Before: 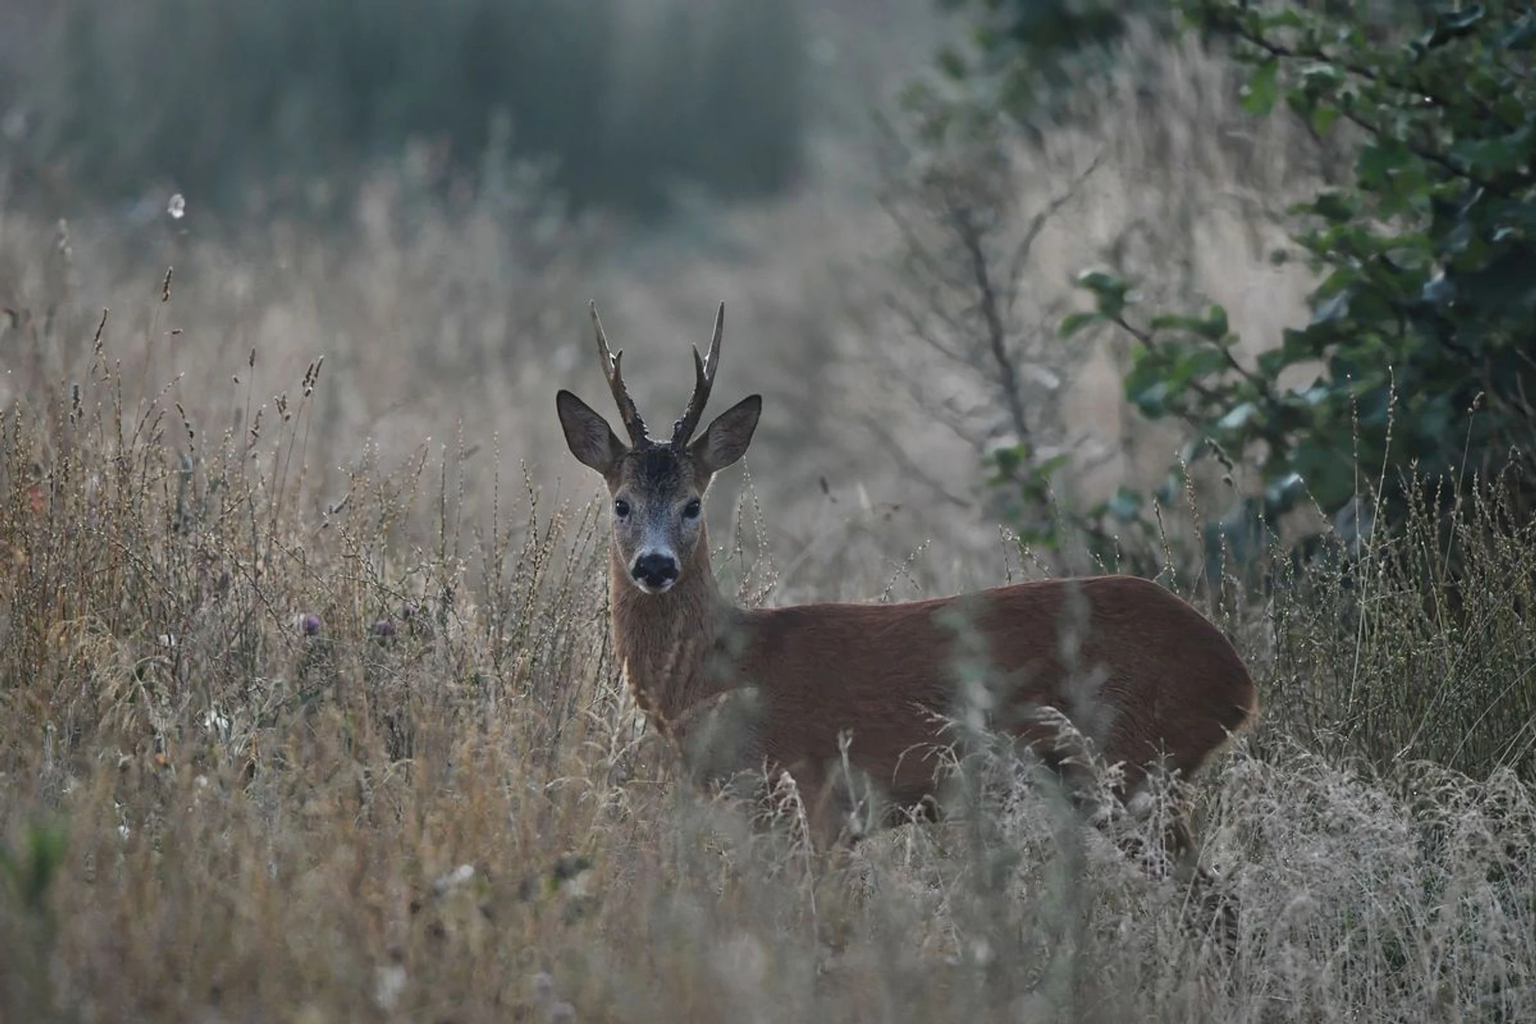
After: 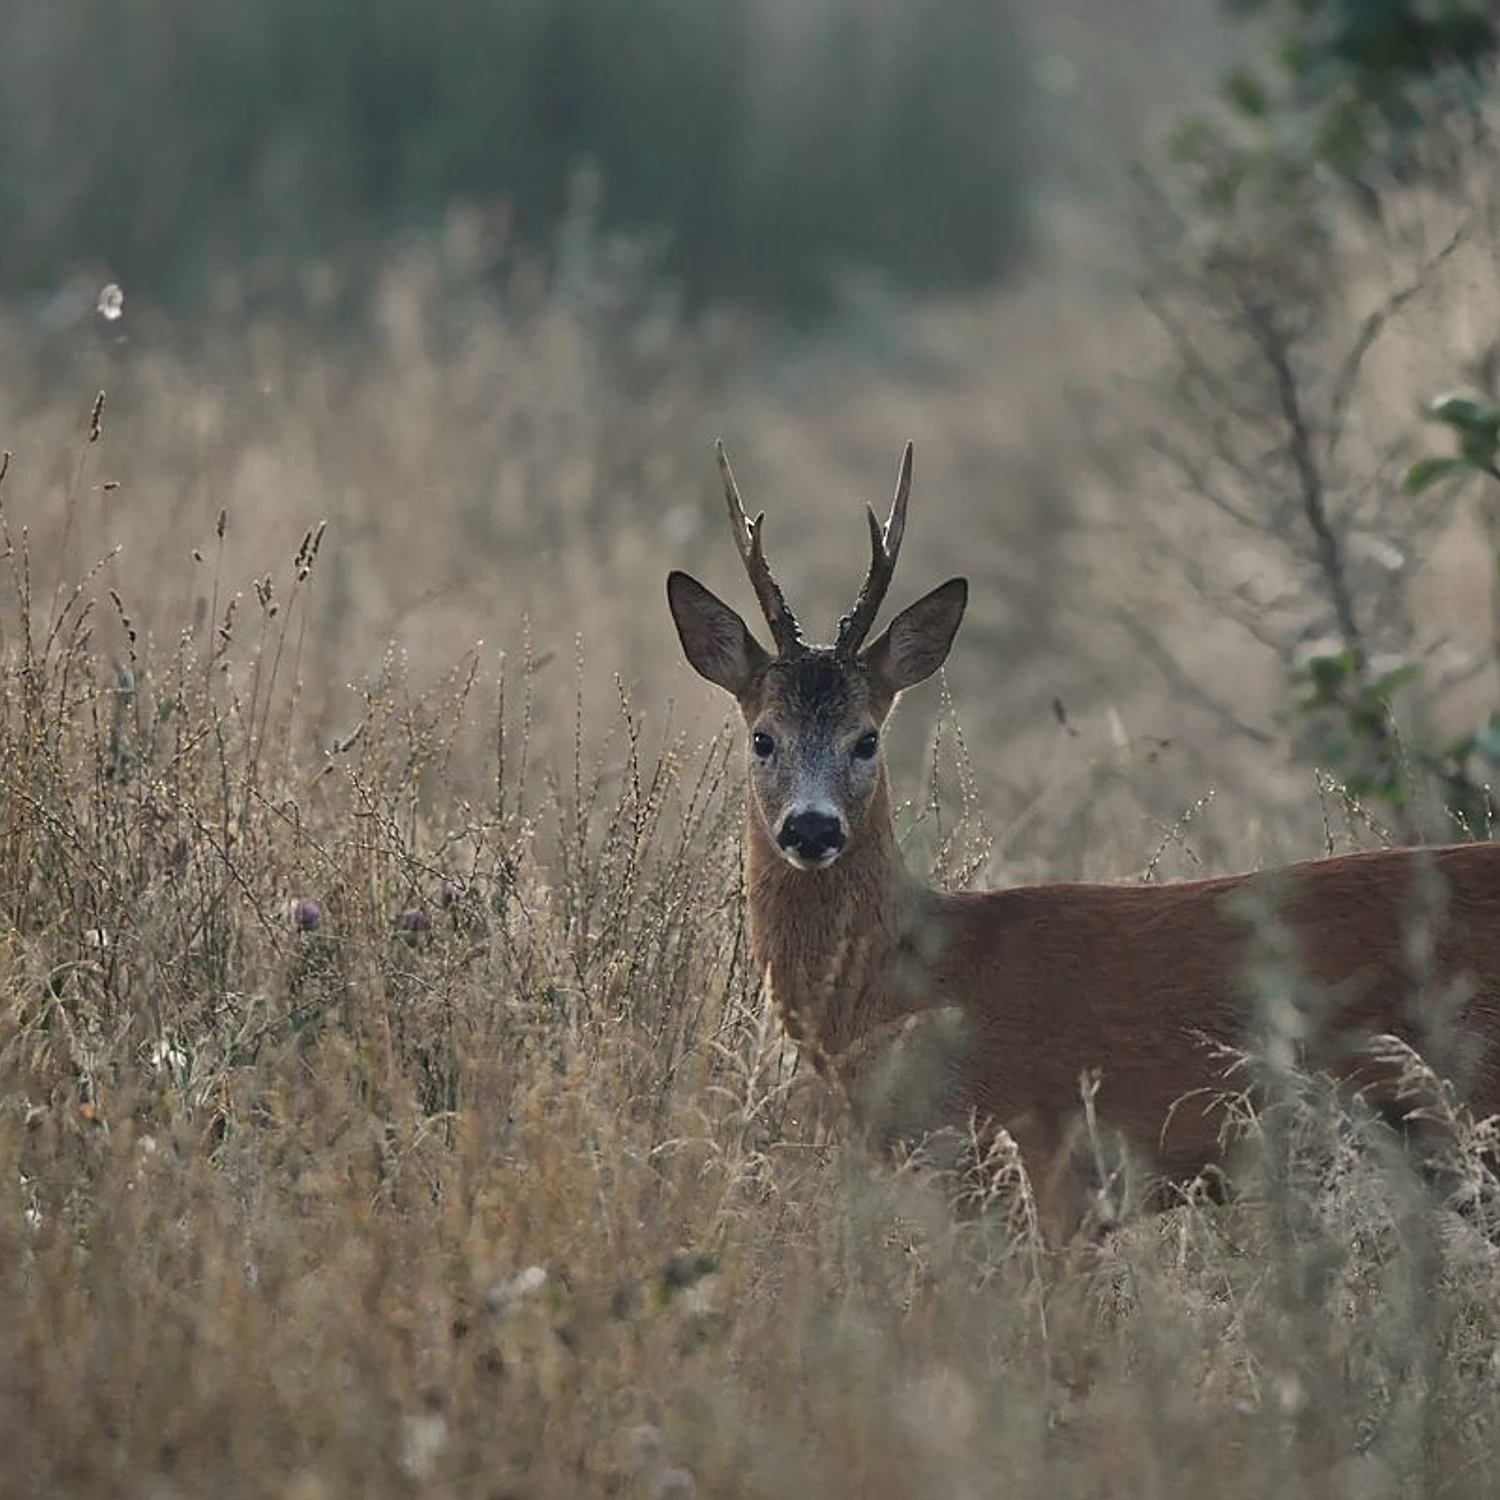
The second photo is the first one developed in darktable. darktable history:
sharpen: on, module defaults
crop and rotate: left 6.617%, right 26.717%
white balance: red 1.045, blue 0.932
